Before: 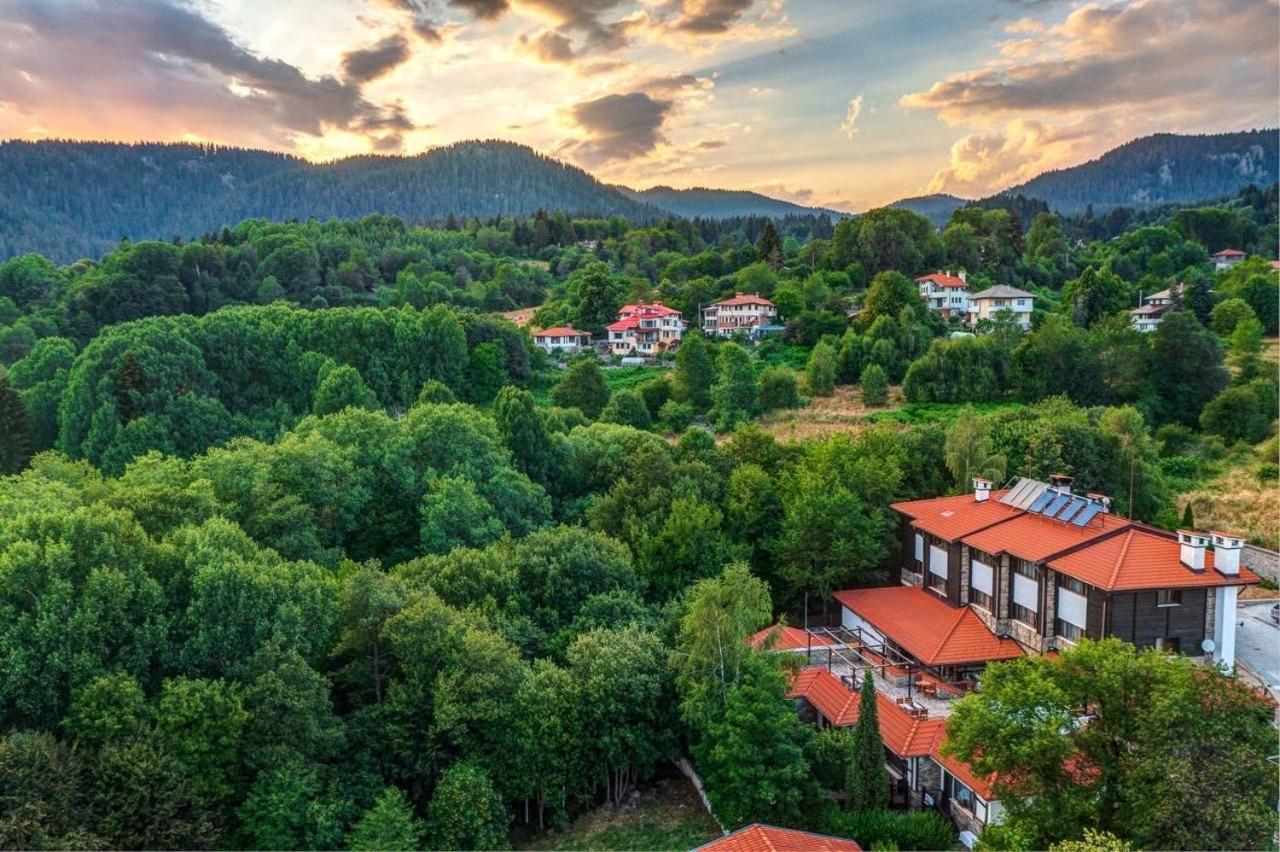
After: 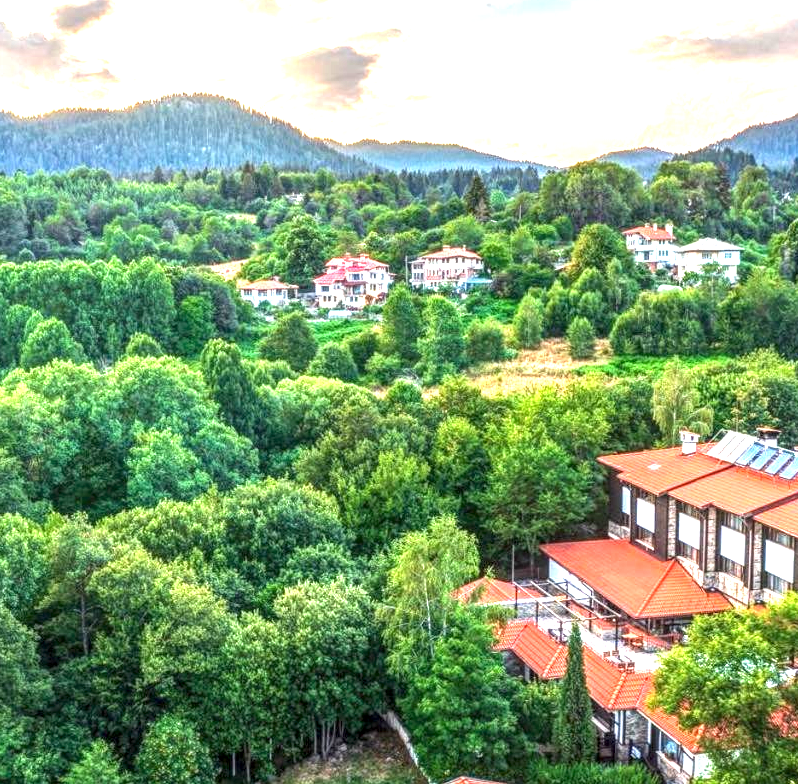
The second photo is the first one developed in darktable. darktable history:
local contrast: on, module defaults
exposure: black level correction 0, exposure 1.741 EV, compensate exposure bias true, compensate highlight preservation false
crop and rotate: left 22.918%, top 5.629%, right 14.711%, bottom 2.247%
